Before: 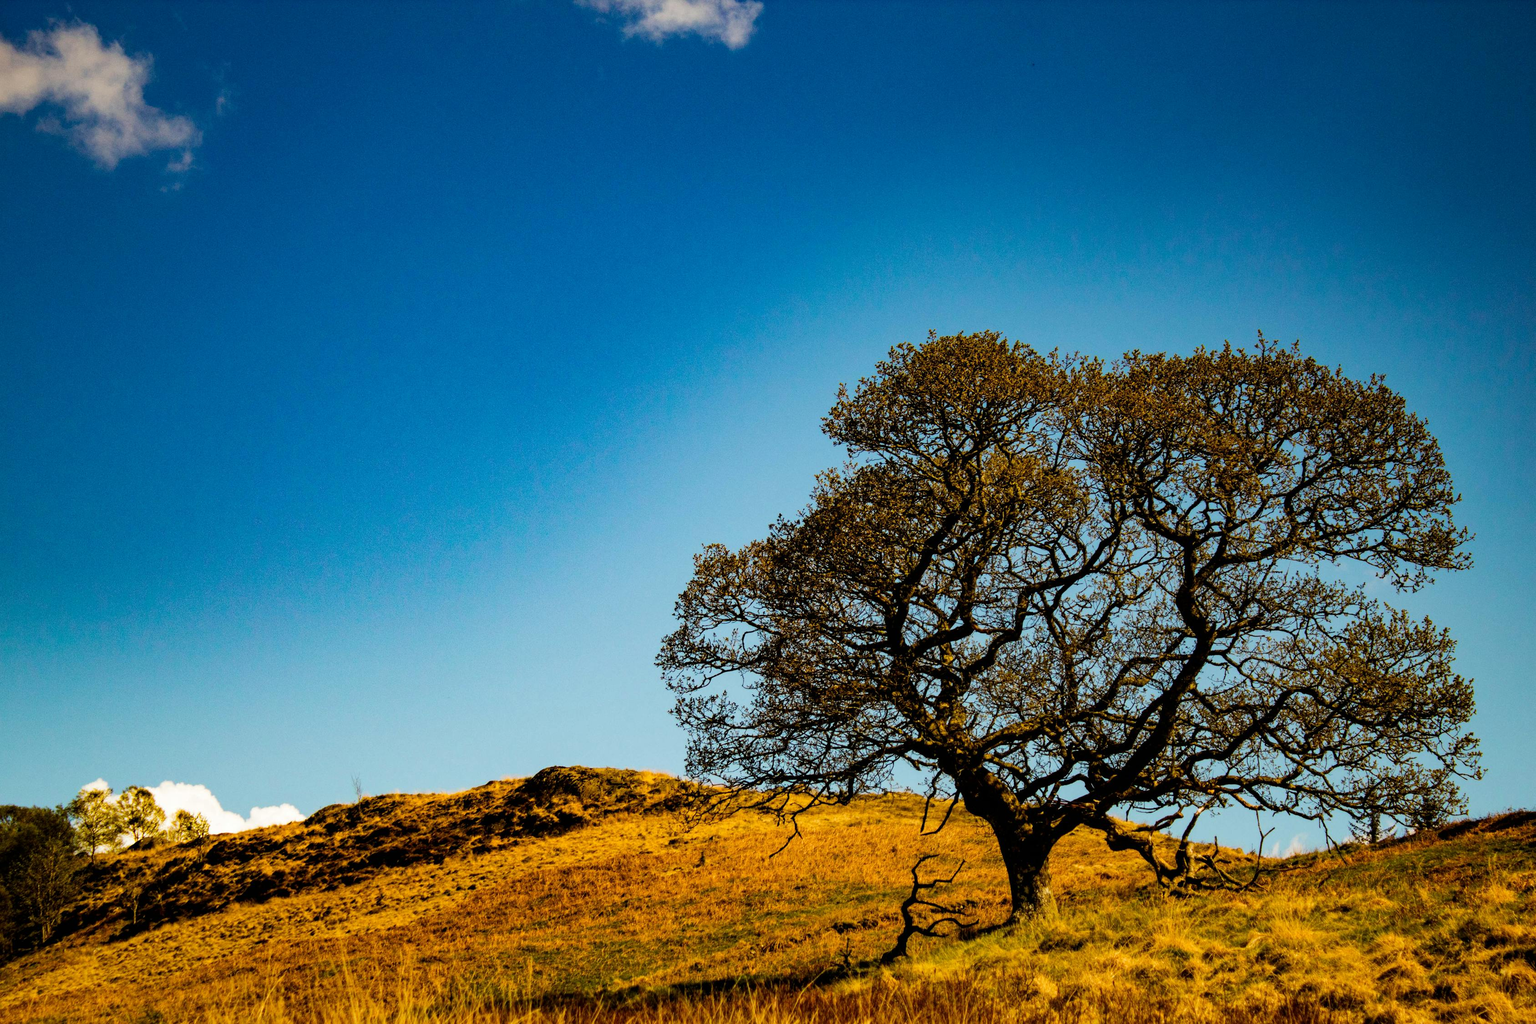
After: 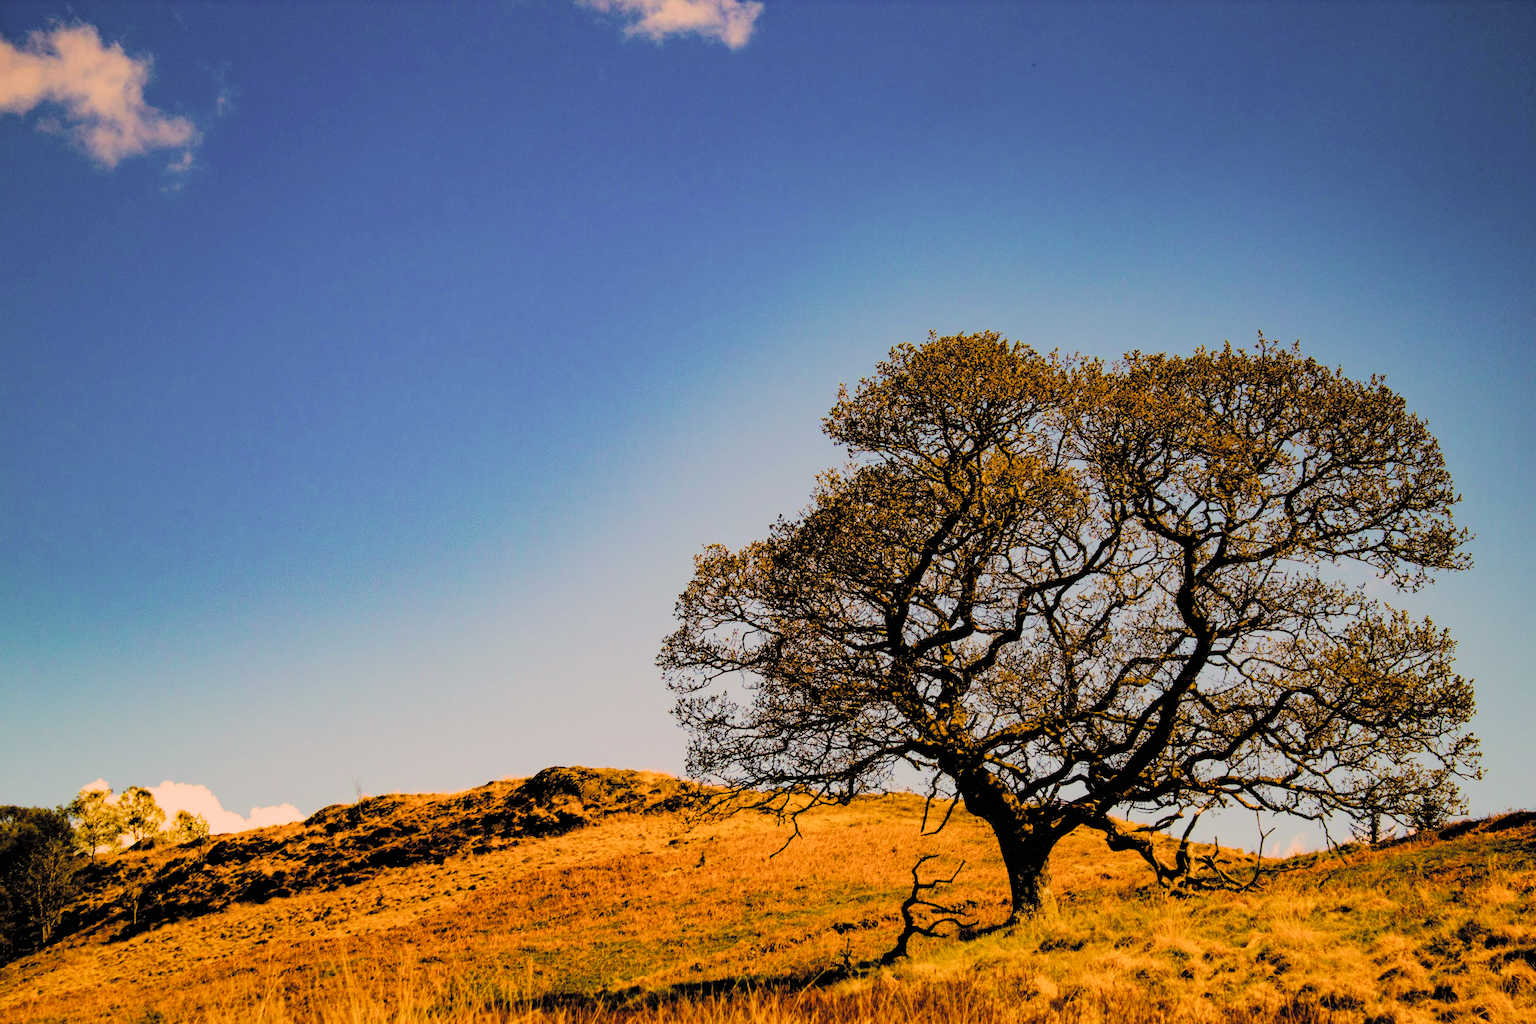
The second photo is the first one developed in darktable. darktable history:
color correction: highlights a* 17.8, highlights b* 18.41
filmic rgb: black relative exposure -7.27 EV, white relative exposure 5.09 EV, hardness 3.2, add noise in highlights 0, color science v3 (2019), use custom middle-gray values true, contrast in highlights soft
color balance rgb: power › hue 312.15°, perceptual saturation grading › global saturation 19.775%, perceptual brilliance grading › global brilliance 4.064%
contrast brightness saturation: brightness 0.152
